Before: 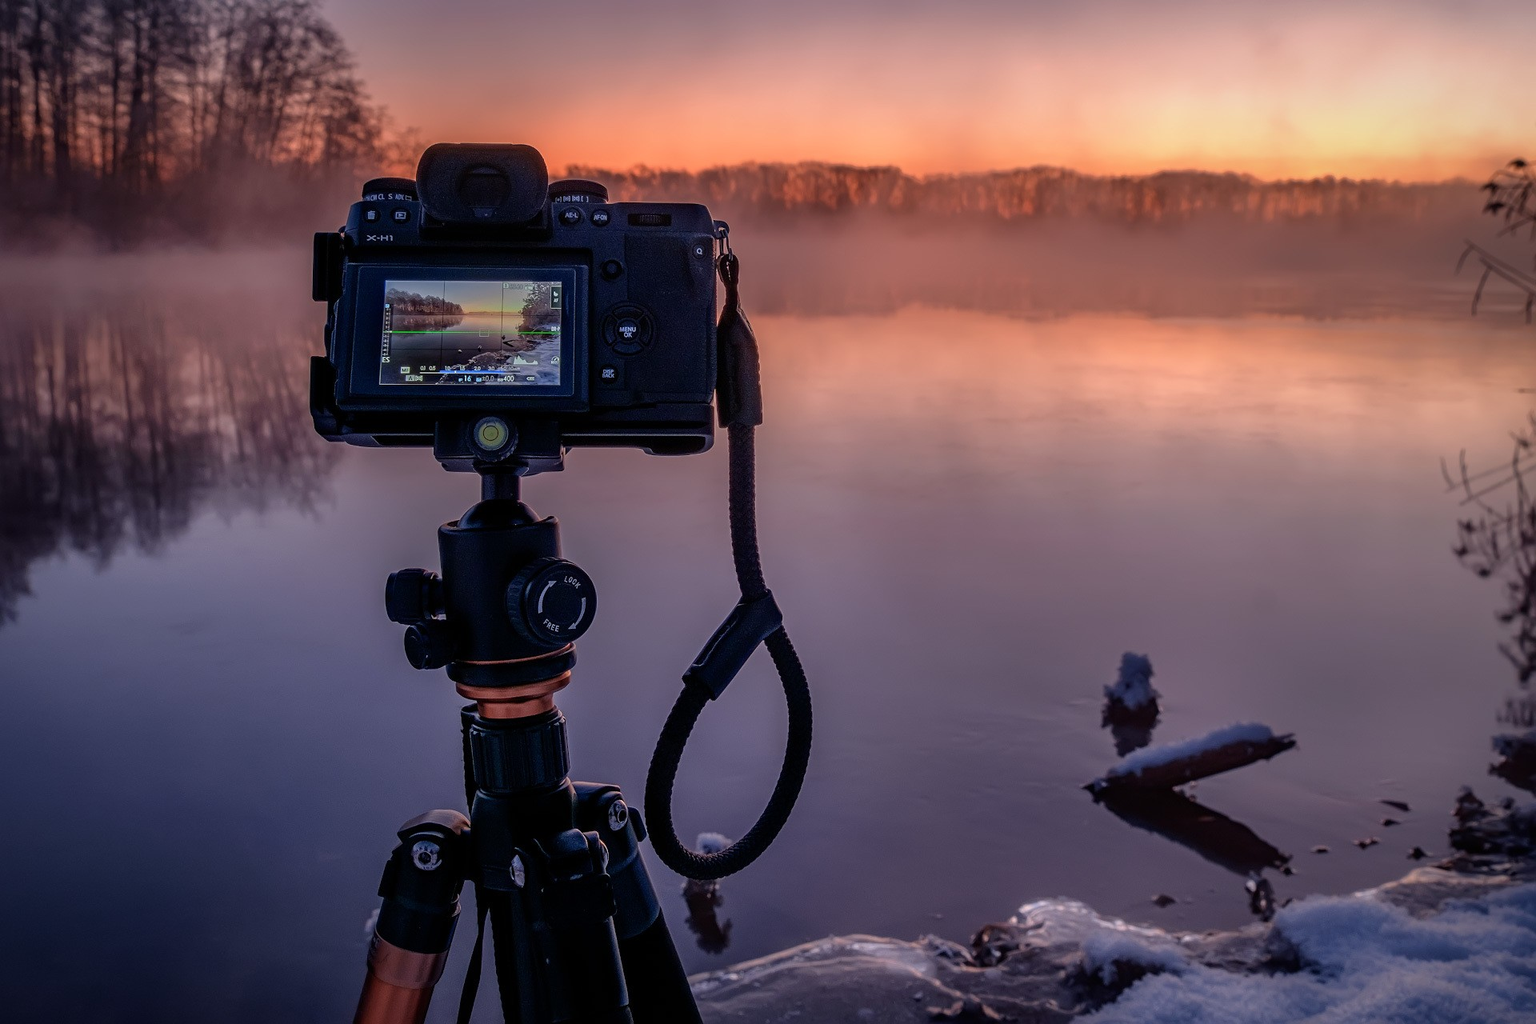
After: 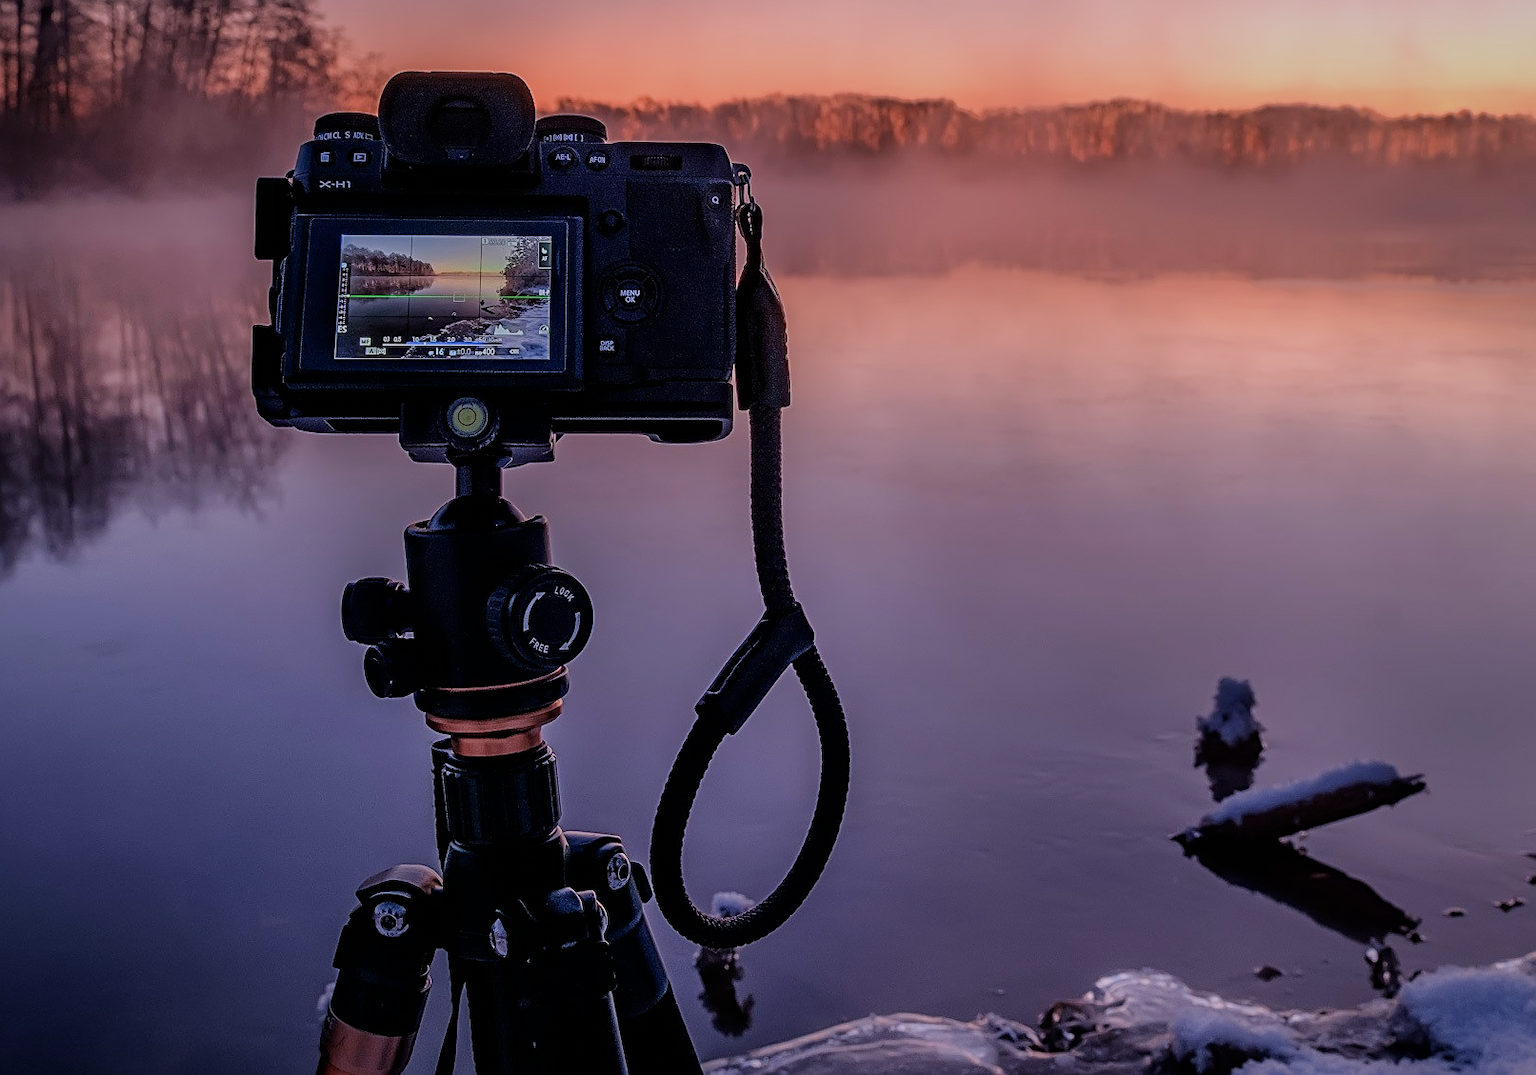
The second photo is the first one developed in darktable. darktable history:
white balance: red 1.004, blue 1.096
sharpen: on, module defaults
crop: left 6.446%, top 8.188%, right 9.538%, bottom 3.548%
filmic rgb: black relative exposure -16 EV, white relative exposure 6.92 EV, hardness 4.7
